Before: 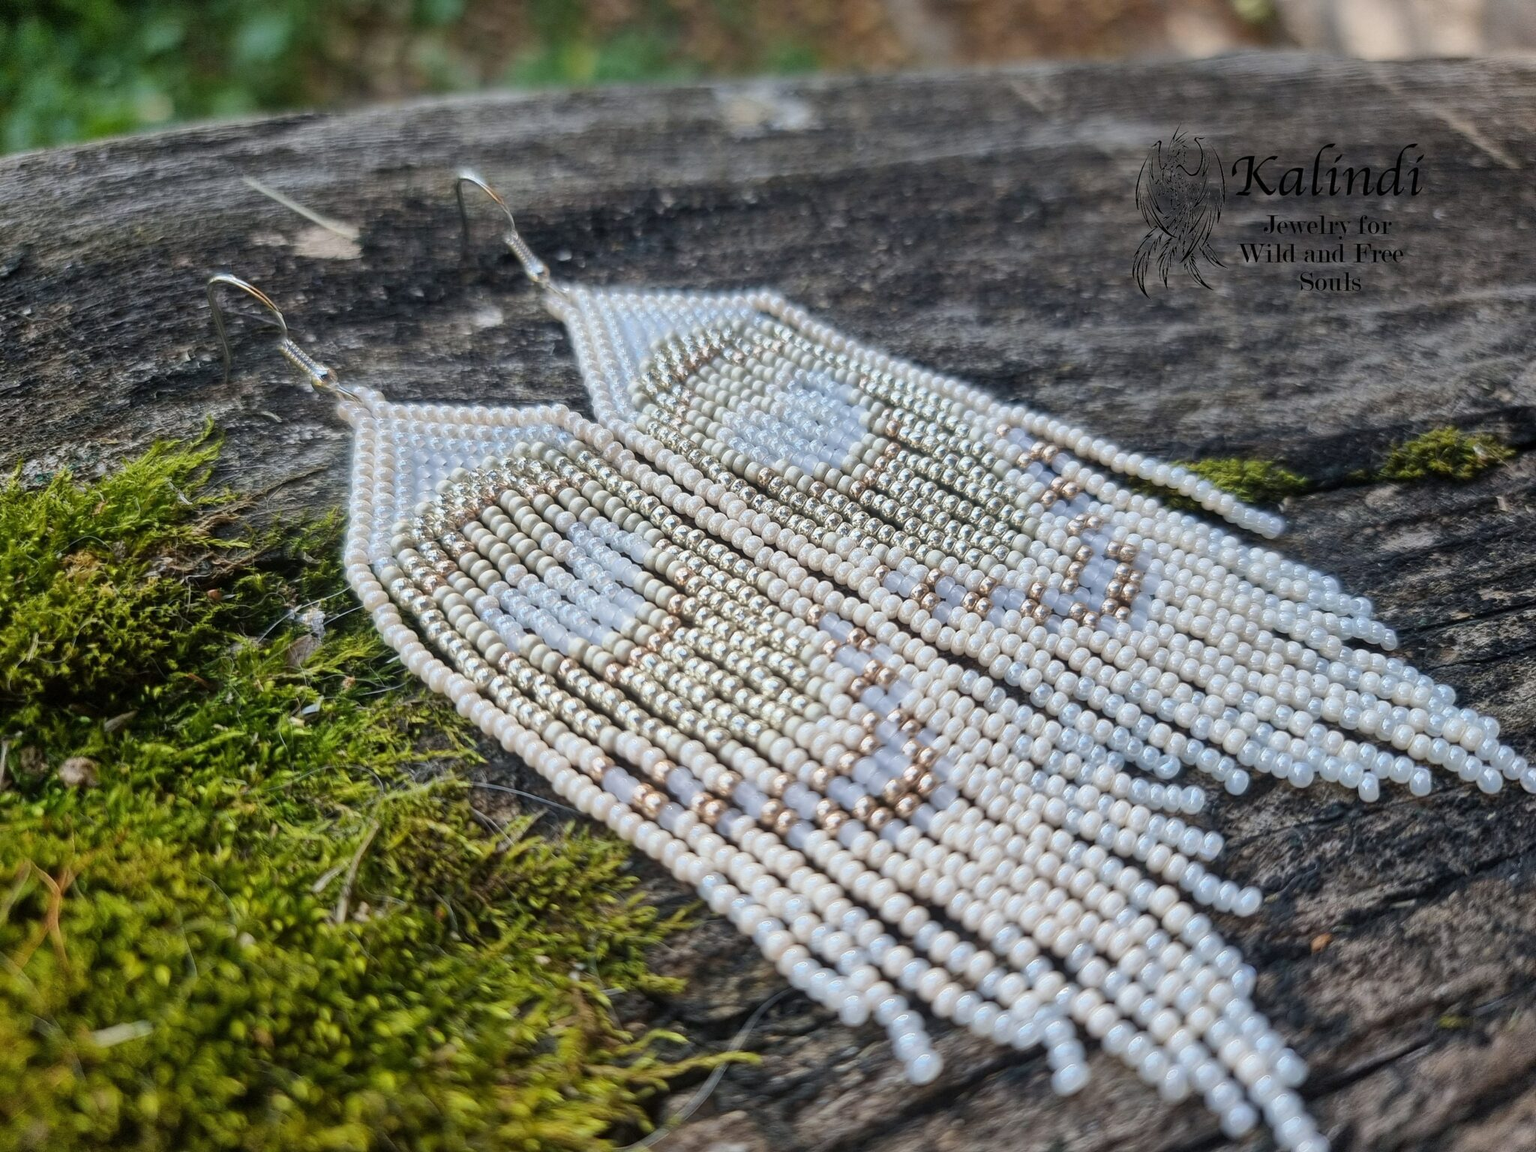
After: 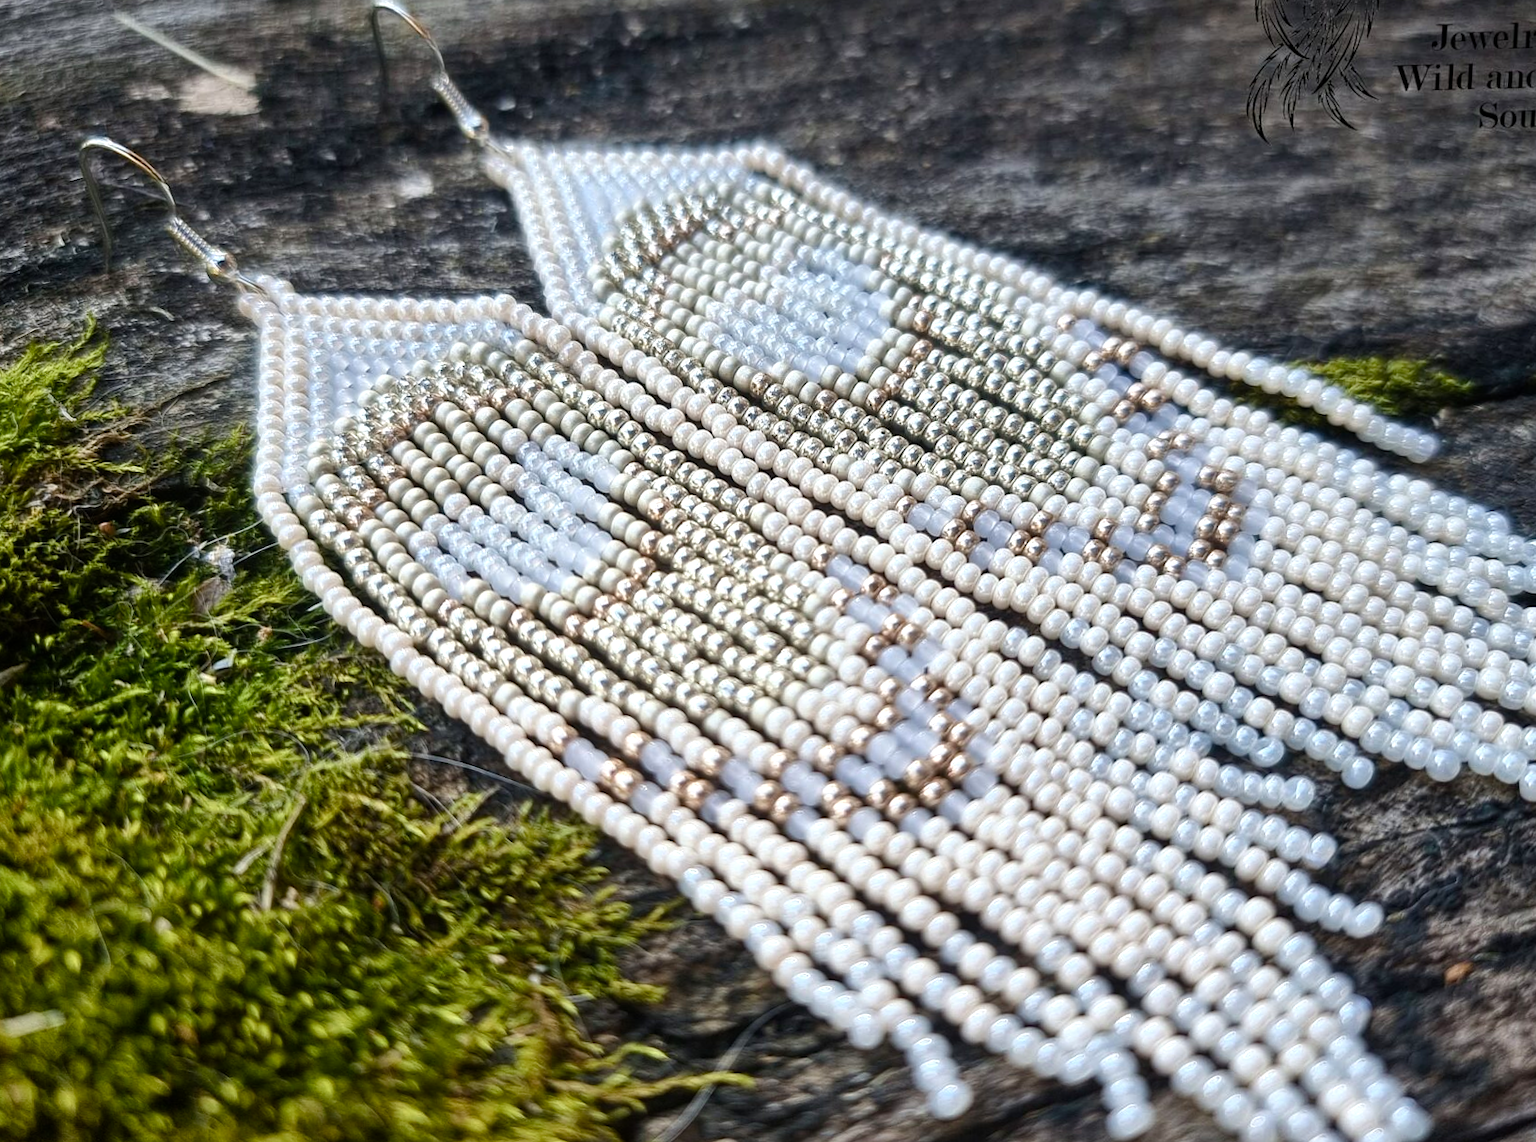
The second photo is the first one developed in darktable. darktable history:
rotate and perspective: rotation 0.062°, lens shift (vertical) 0.115, lens shift (horizontal) -0.133, crop left 0.047, crop right 0.94, crop top 0.061, crop bottom 0.94
color balance rgb: shadows lift › luminance -20%, power › hue 72.24°, highlights gain › luminance 15%, global offset › hue 171.6°, perceptual saturation grading › highlights -30%, perceptual saturation grading › shadows 20%, global vibrance 30%, contrast 10%
crop and rotate: left 4.842%, top 15.51%, right 10.668%
